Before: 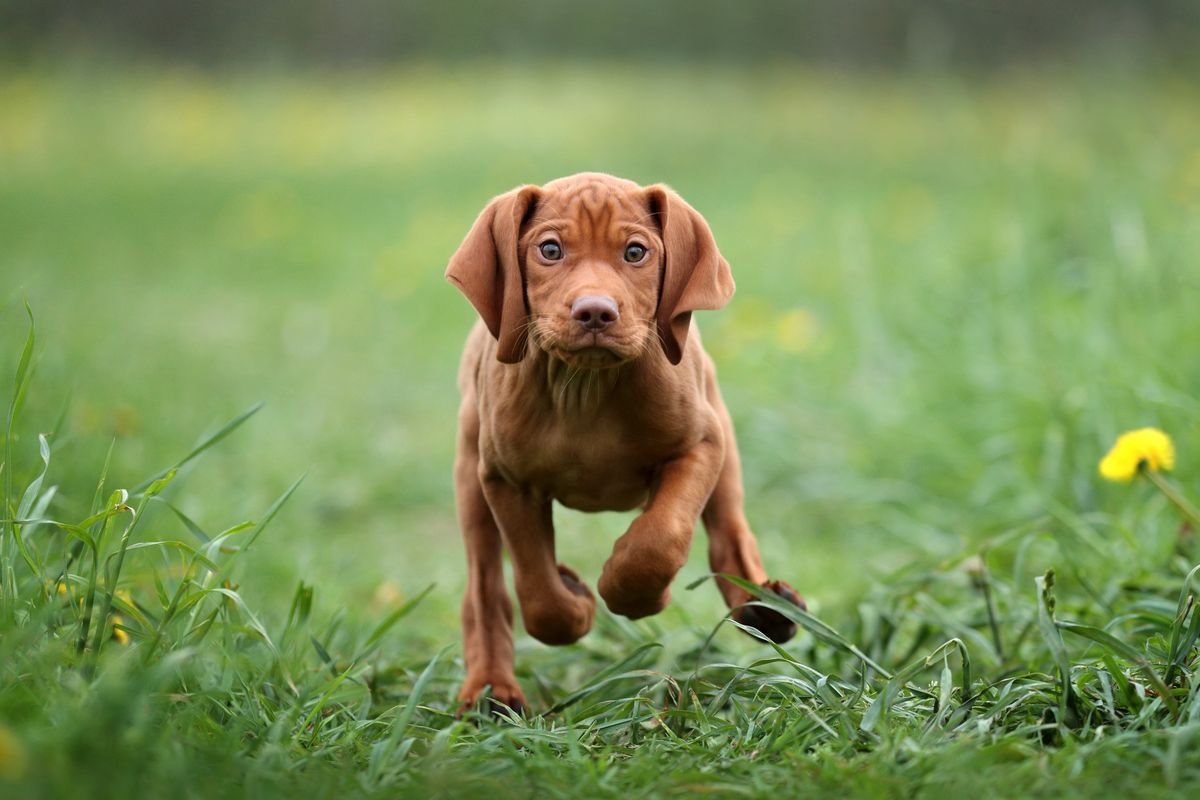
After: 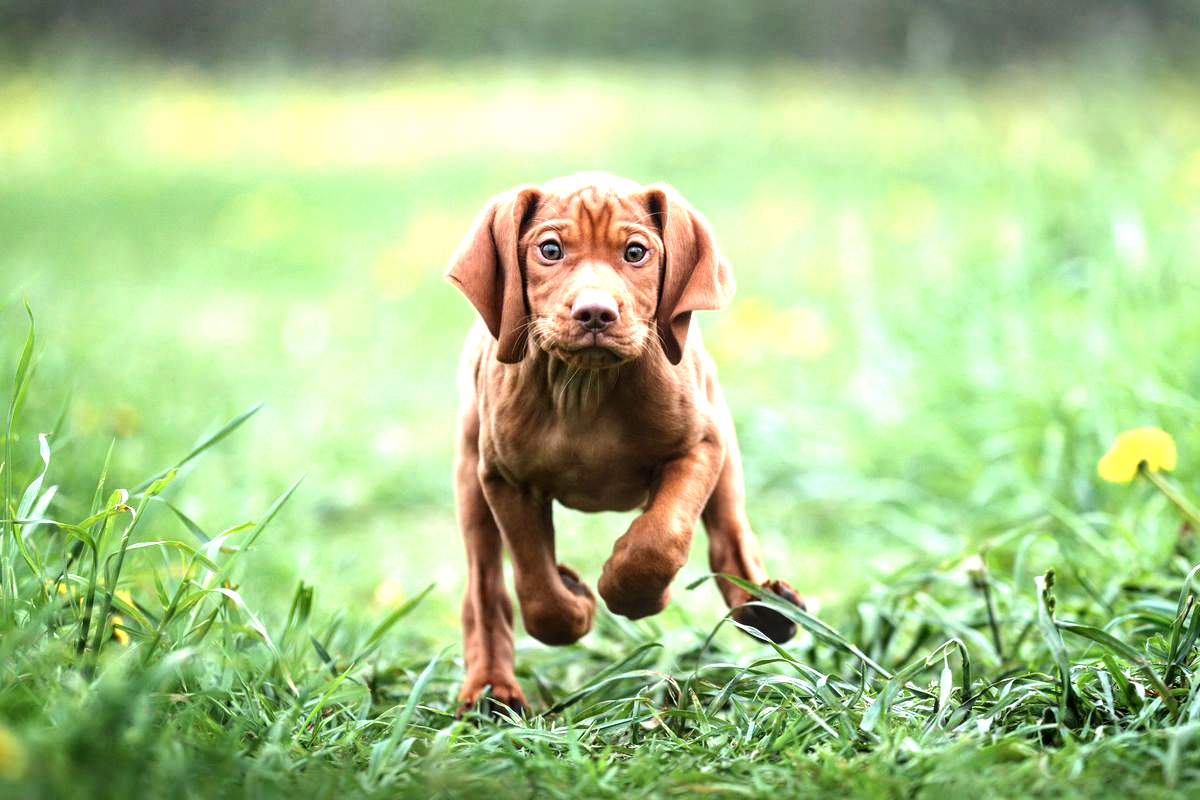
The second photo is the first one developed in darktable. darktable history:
local contrast: detail 130%
exposure: exposure 0.6 EV, compensate highlight preservation false
color calibration: illuminant as shot in camera, x 0.358, y 0.373, temperature 4628.91 K
tone equalizer: -8 EV -0.75 EV, -7 EV -0.7 EV, -6 EV -0.6 EV, -5 EV -0.4 EV, -3 EV 0.4 EV, -2 EV 0.6 EV, -1 EV 0.7 EV, +0 EV 0.75 EV, edges refinement/feathering 500, mask exposure compensation -1.57 EV, preserve details no
